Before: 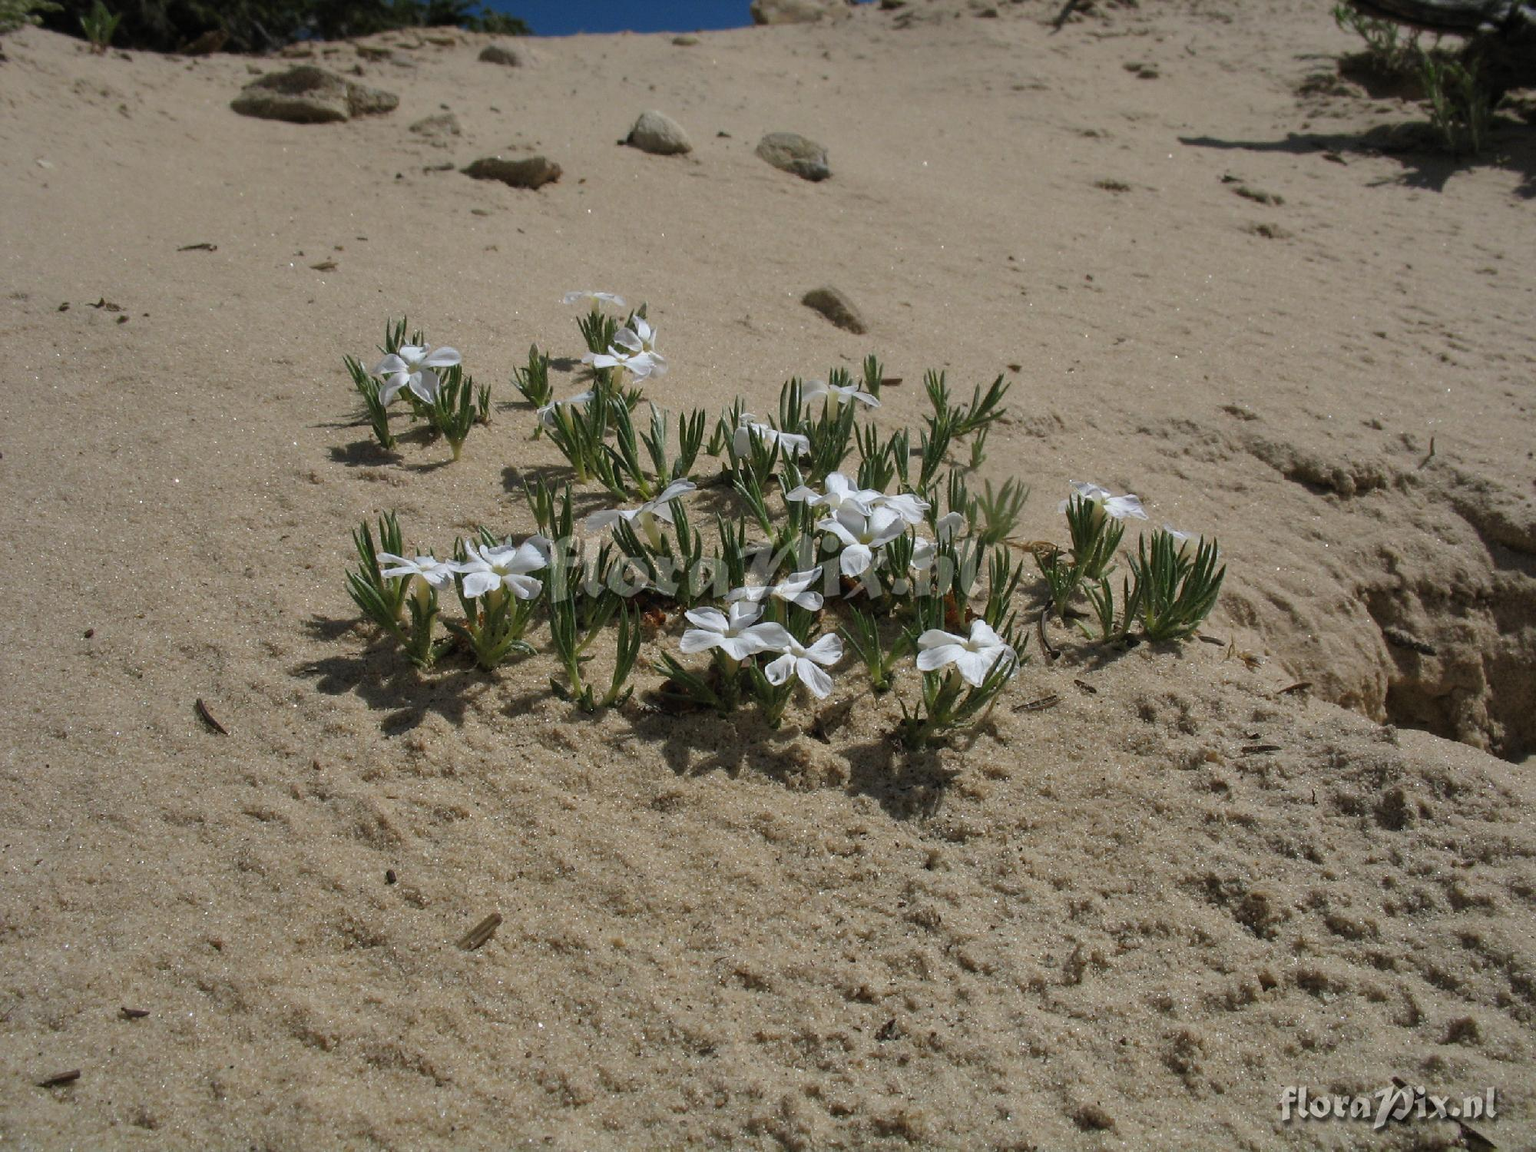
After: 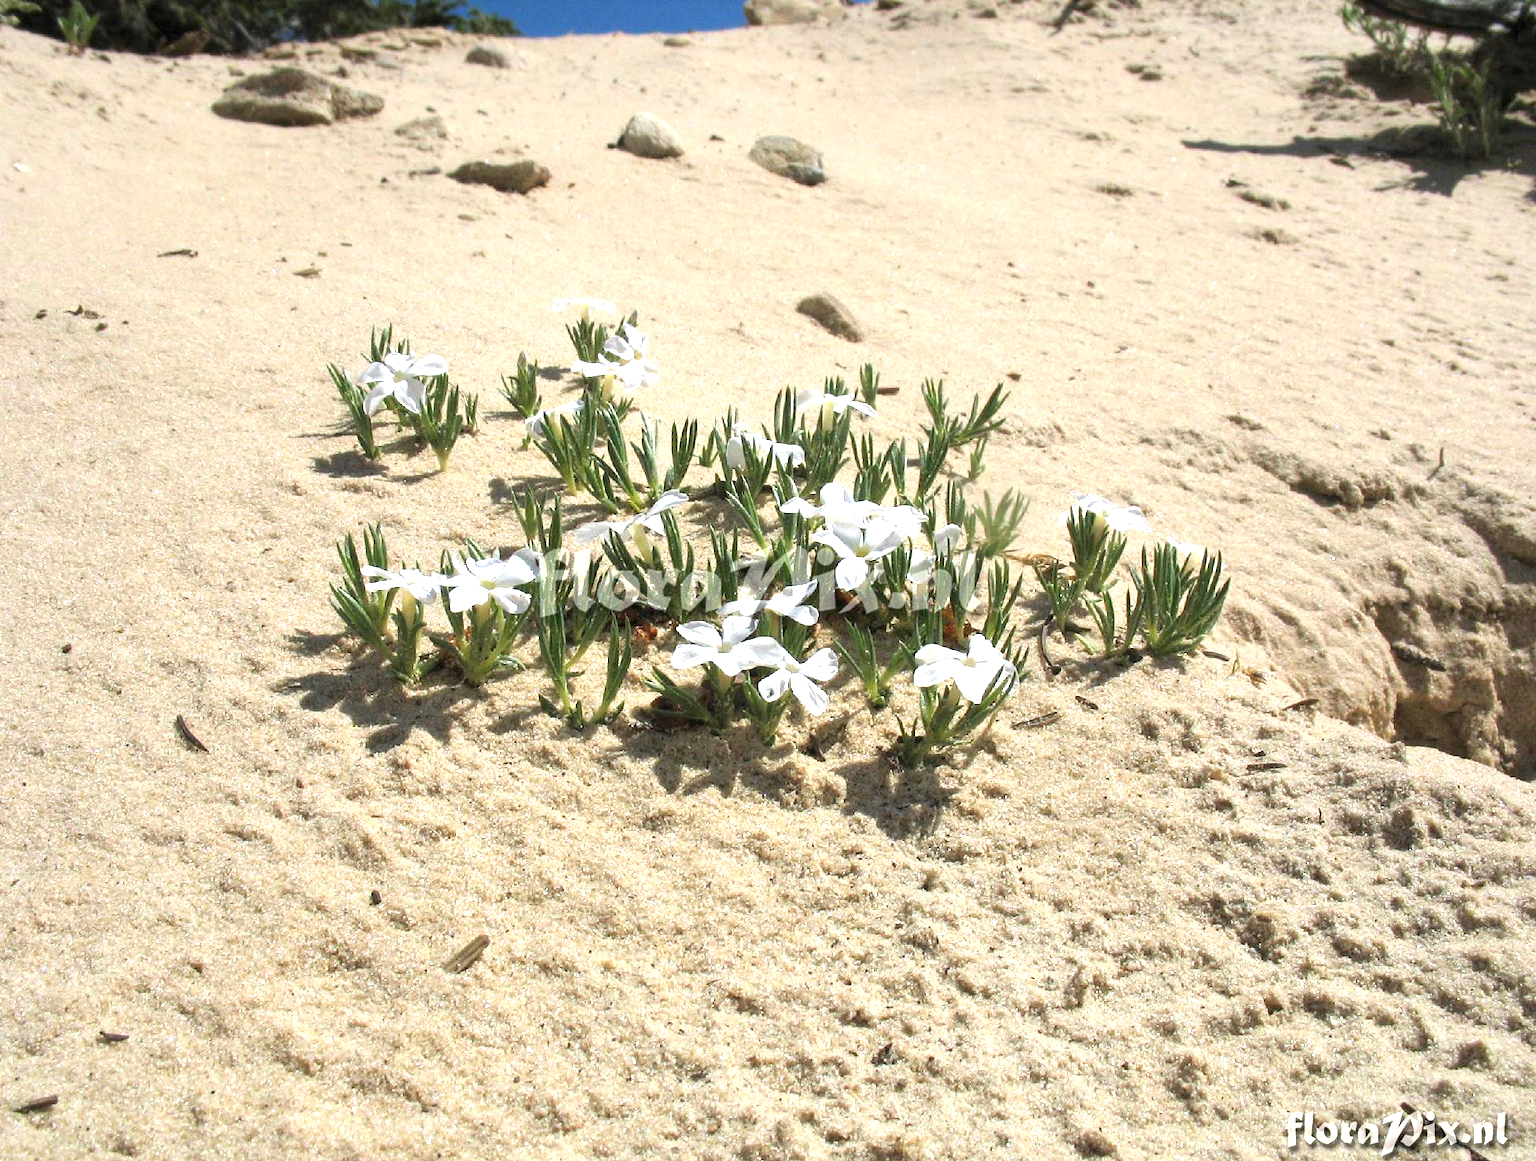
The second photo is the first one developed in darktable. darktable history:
exposure: black level correction 0.001, exposure 1.715 EV, compensate highlight preservation false
crop and rotate: left 1.567%, right 0.692%, bottom 1.441%
